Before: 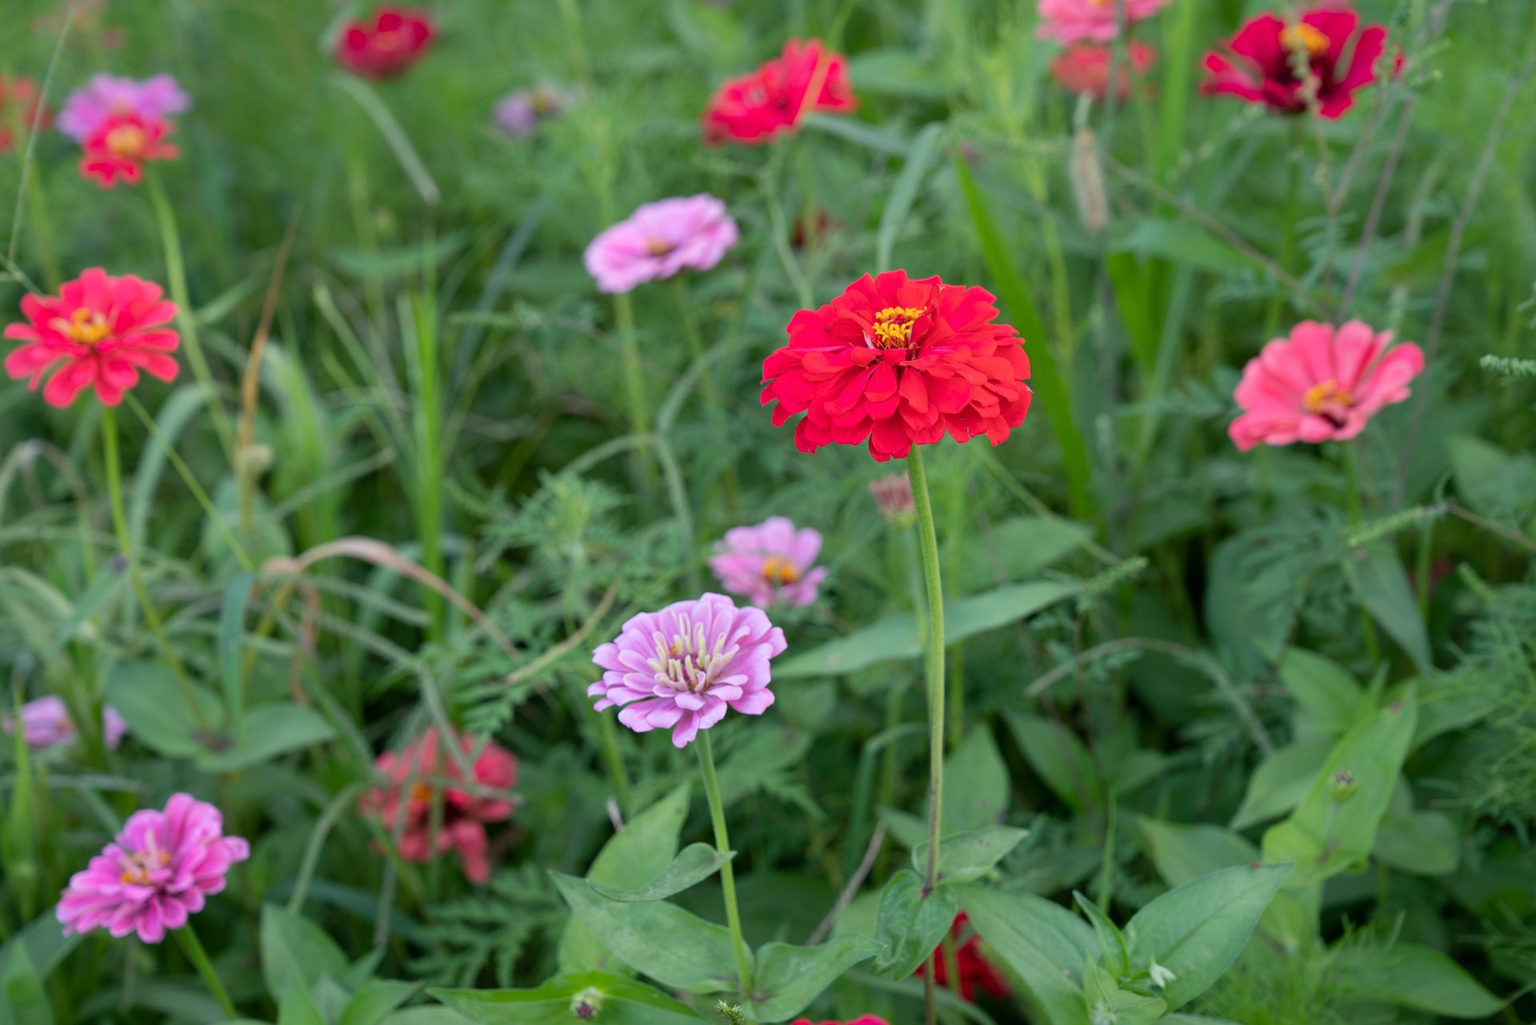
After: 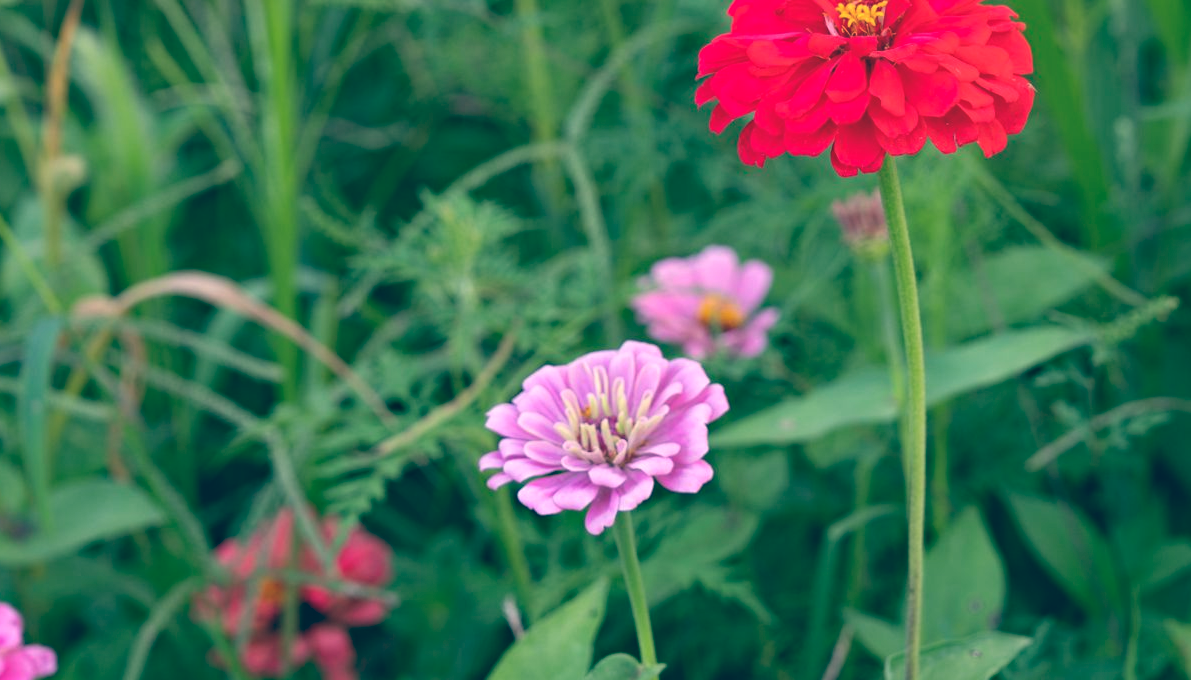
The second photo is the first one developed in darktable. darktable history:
haze removal: compatibility mode true, adaptive false
crop: left 13.312%, top 31.28%, right 24.627%, bottom 15.582%
white balance: red 1.004, blue 1.024
color balance: lift [1.006, 0.985, 1.002, 1.015], gamma [1, 0.953, 1.008, 1.047], gain [1.076, 1.13, 1.004, 0.87]
